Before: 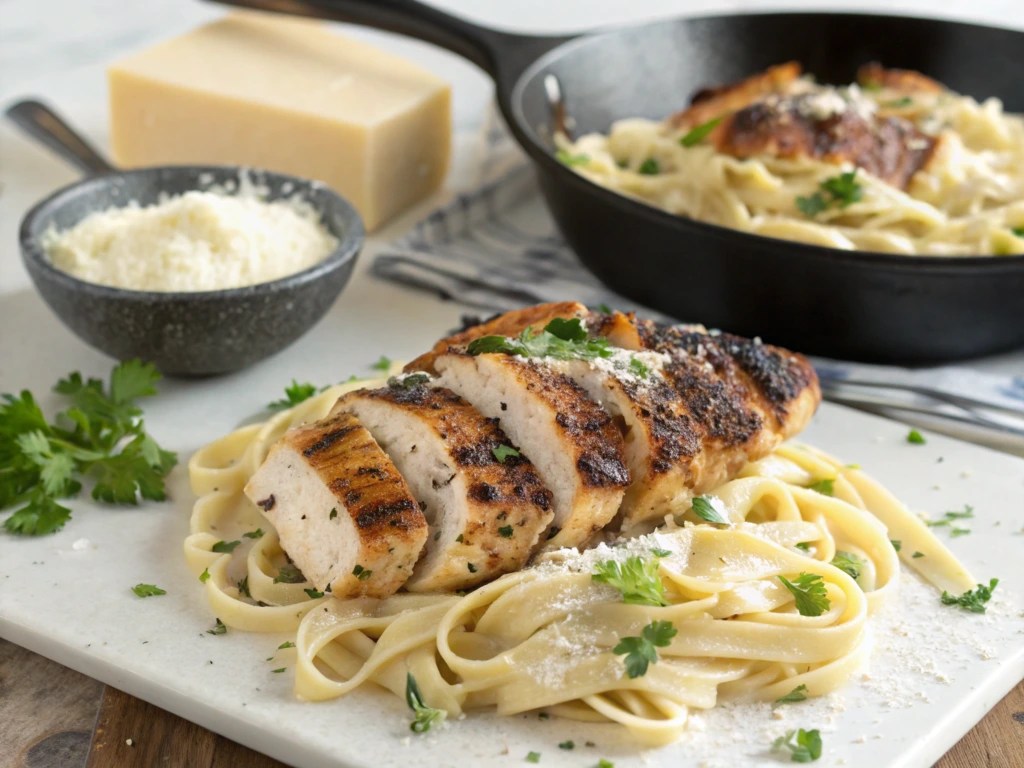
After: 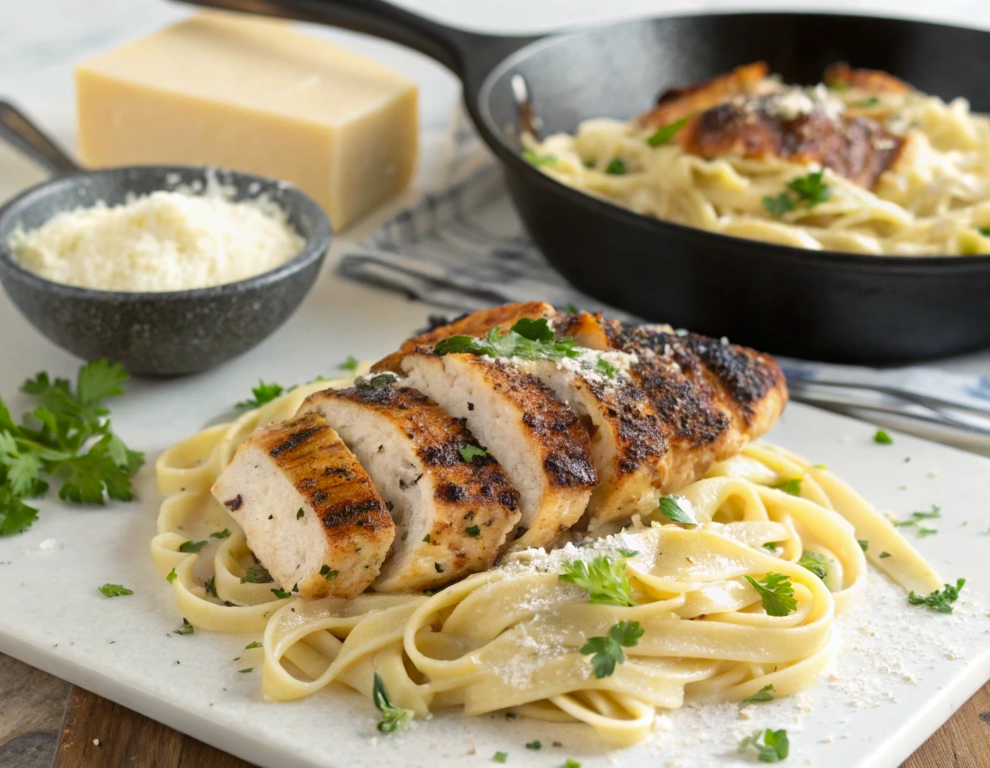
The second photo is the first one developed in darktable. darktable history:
color correction: saturation 1.11
crop and rotate: left 3.238%
